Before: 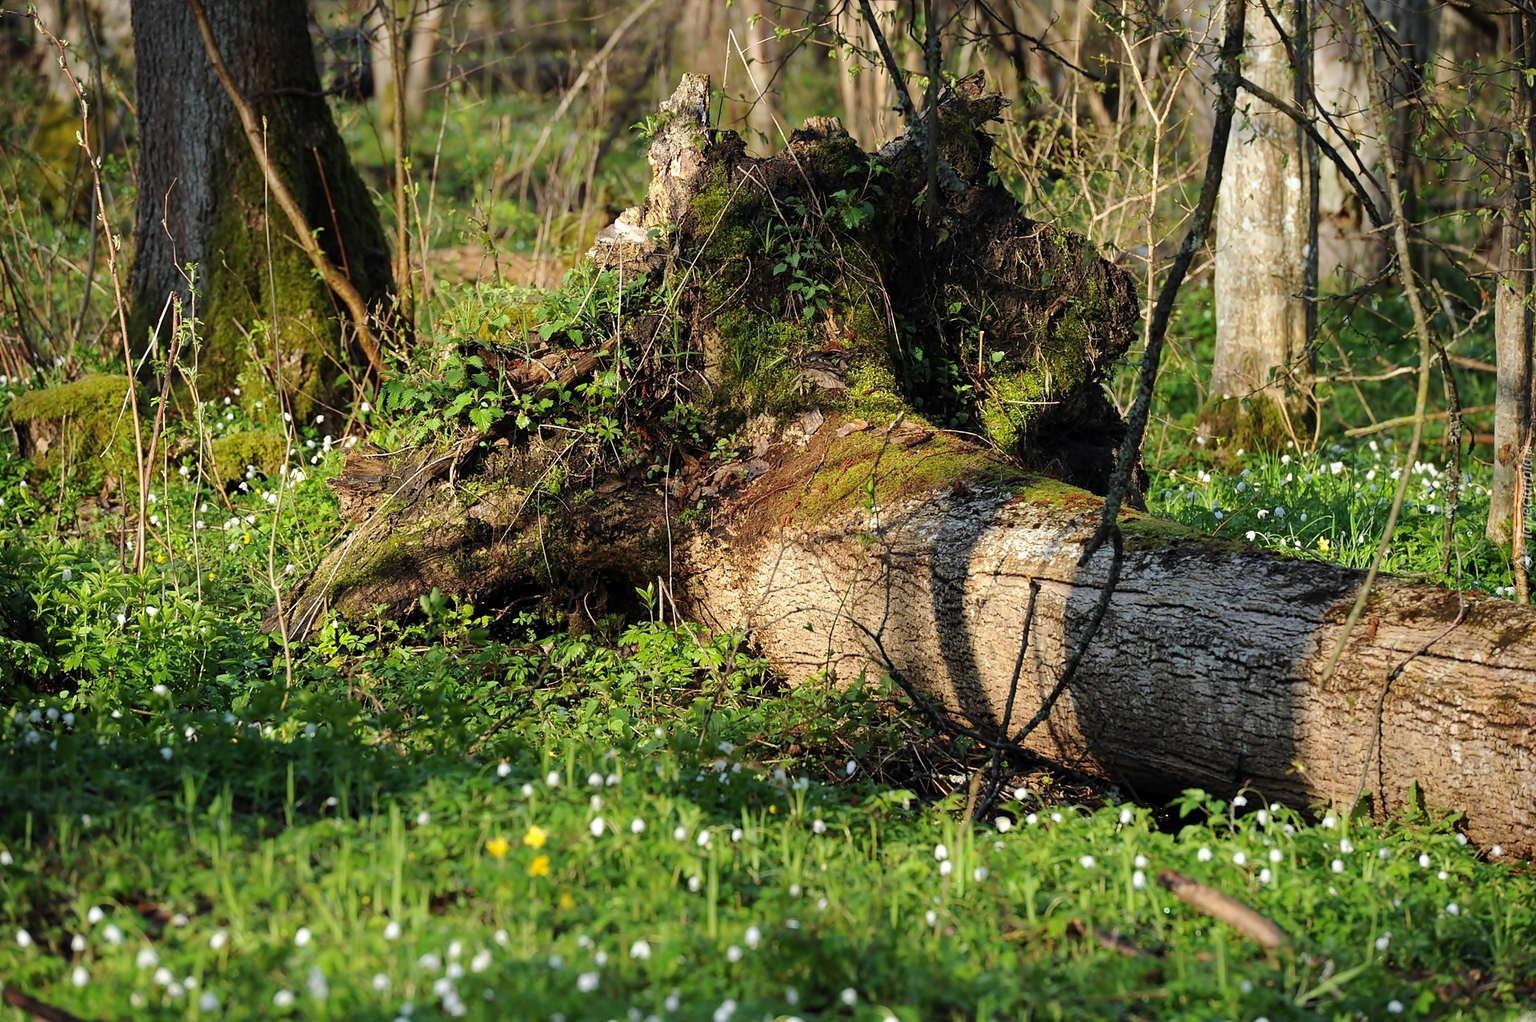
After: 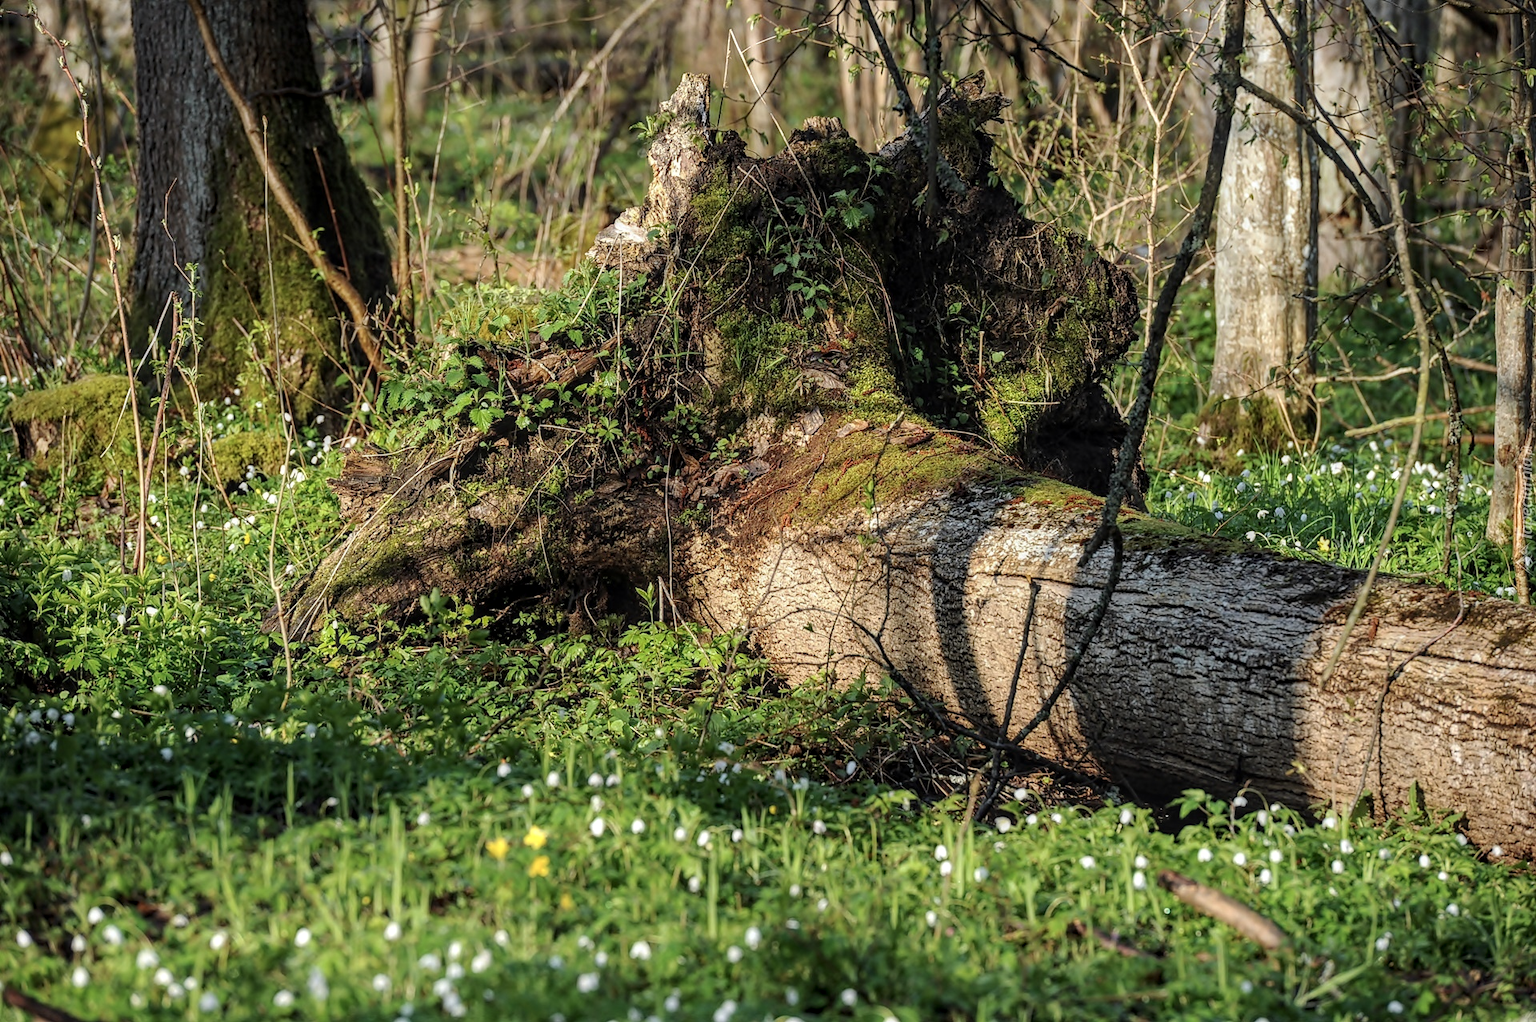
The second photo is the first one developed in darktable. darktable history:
contrast brightness saturation: saturation -0.157
local contrast: highlights 3%, shadows 1%, detail 133%
